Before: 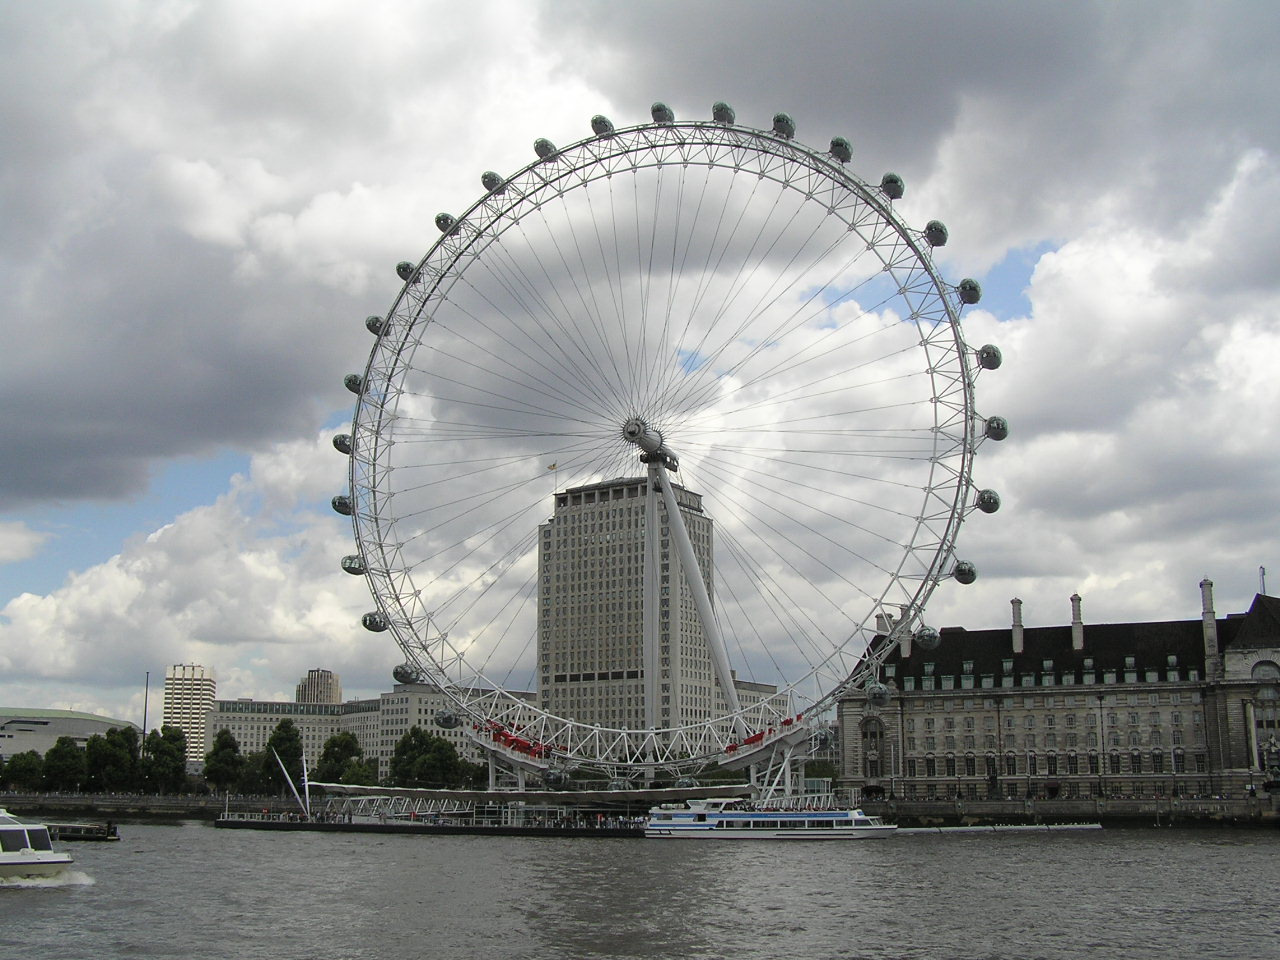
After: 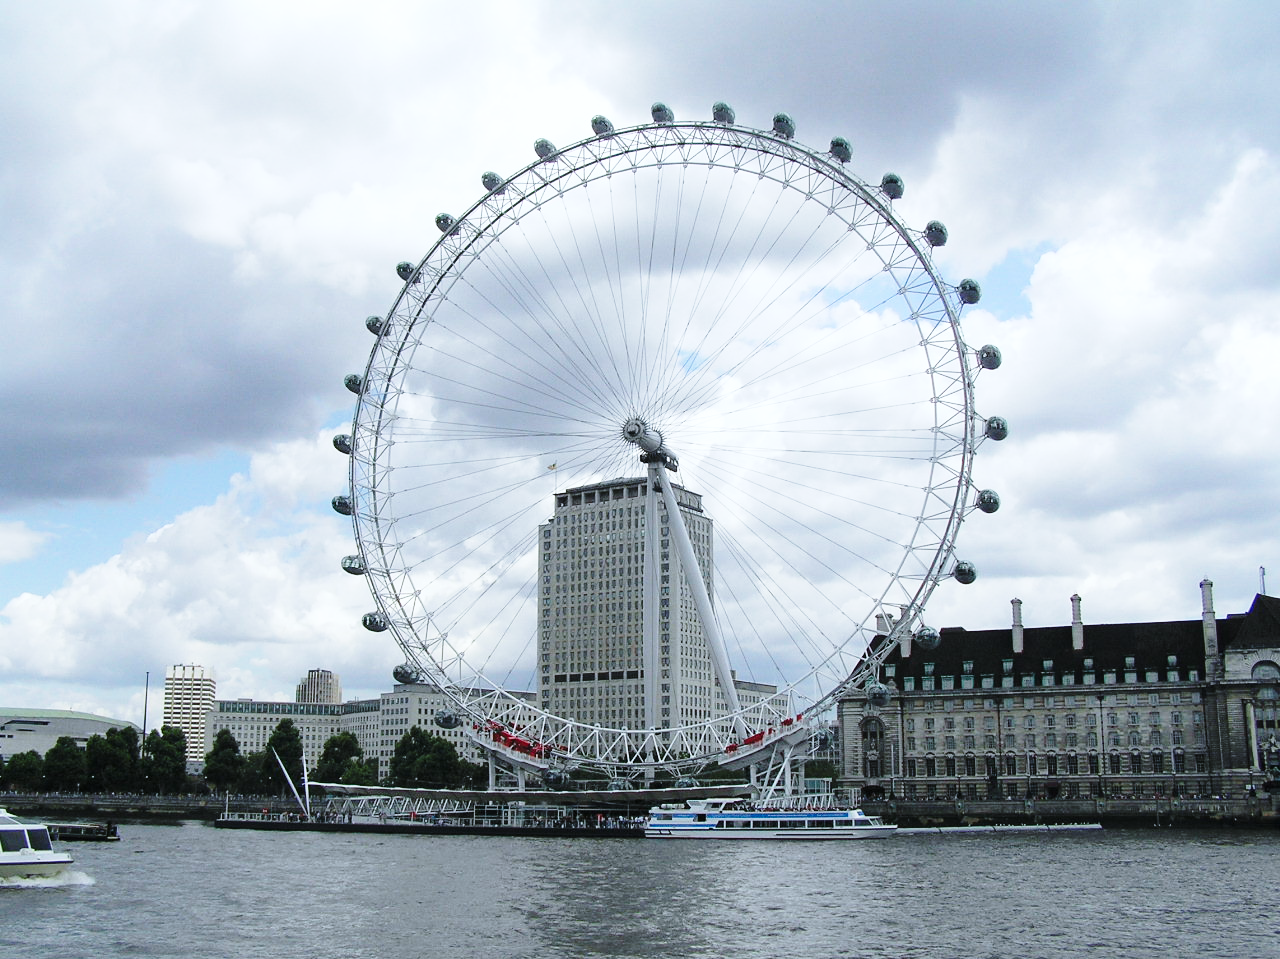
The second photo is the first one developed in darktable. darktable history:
color calibration: x 0.372, y 0.386, temperature 4286.75 K
base curve: curves: ch0 [(0, 0) (0.028, 0.03) (0.121, 0.232) (0.46, 0.748) (0.859, 0.968) (1, 1)], preserve colors none
crop: bottom 0.057%
